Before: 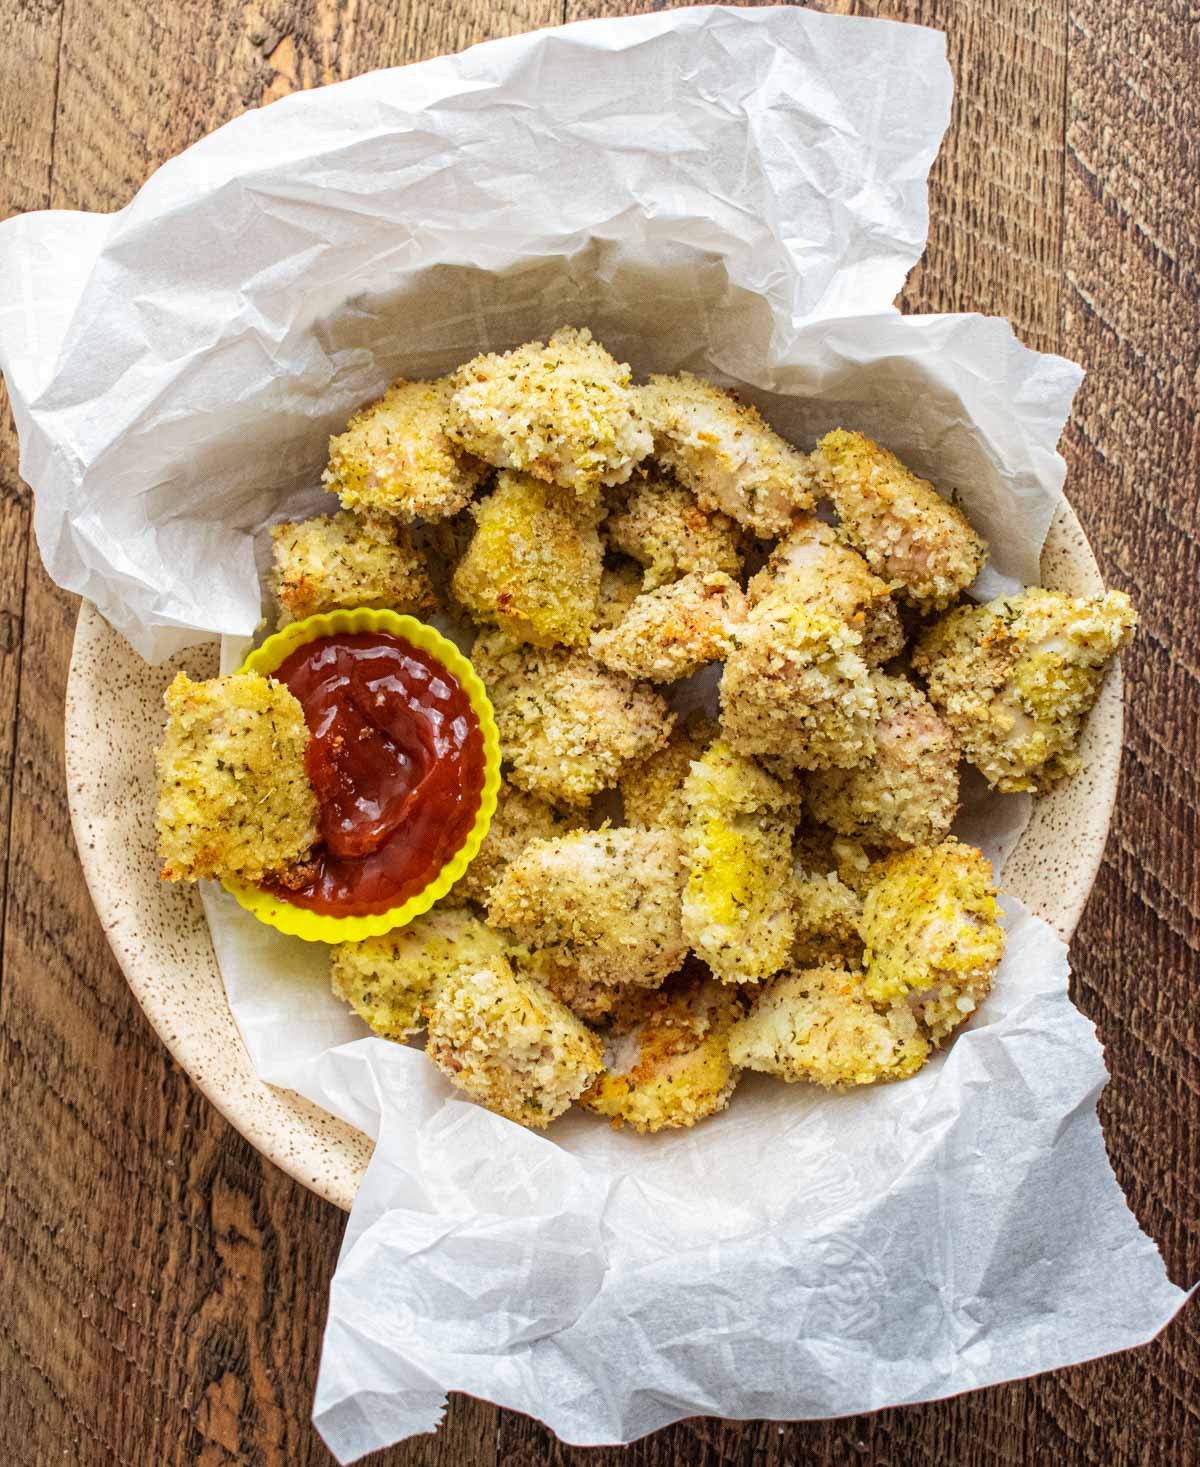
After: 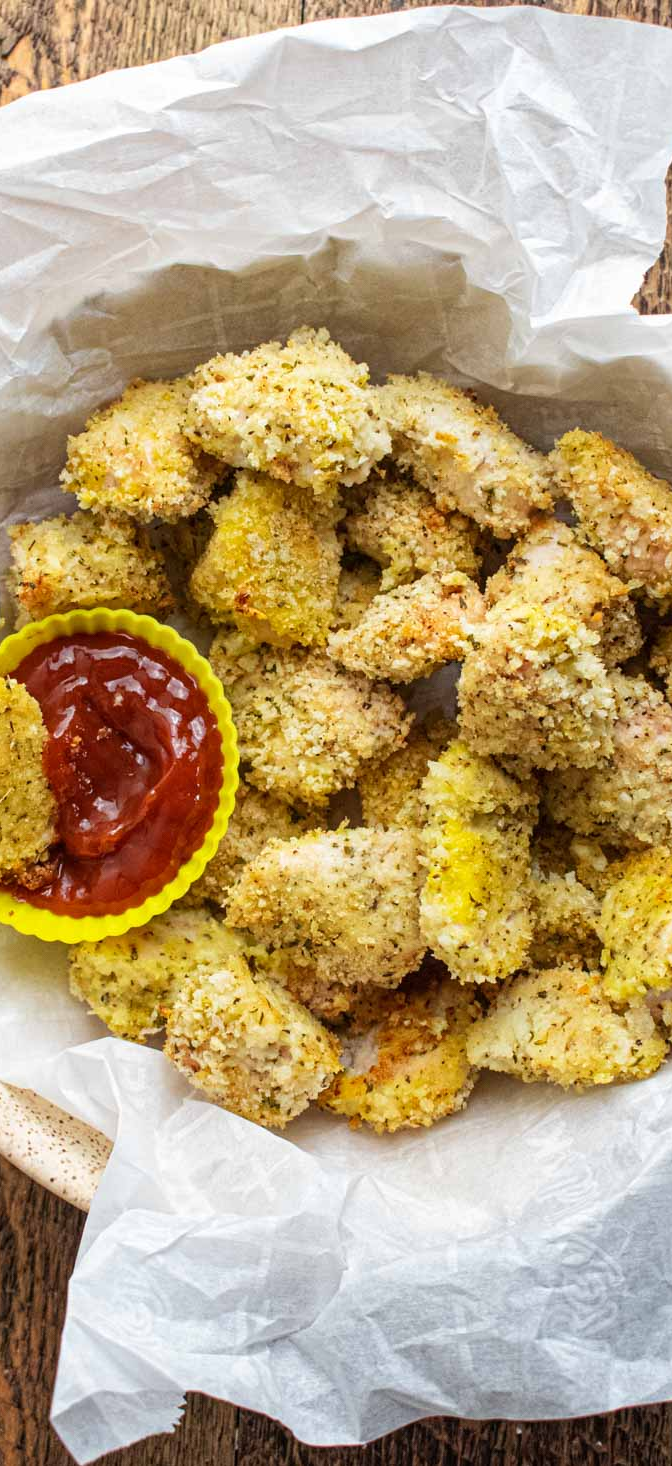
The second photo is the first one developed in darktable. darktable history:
crop: left 21.893%, right 22.036%, bottom 0.009%
